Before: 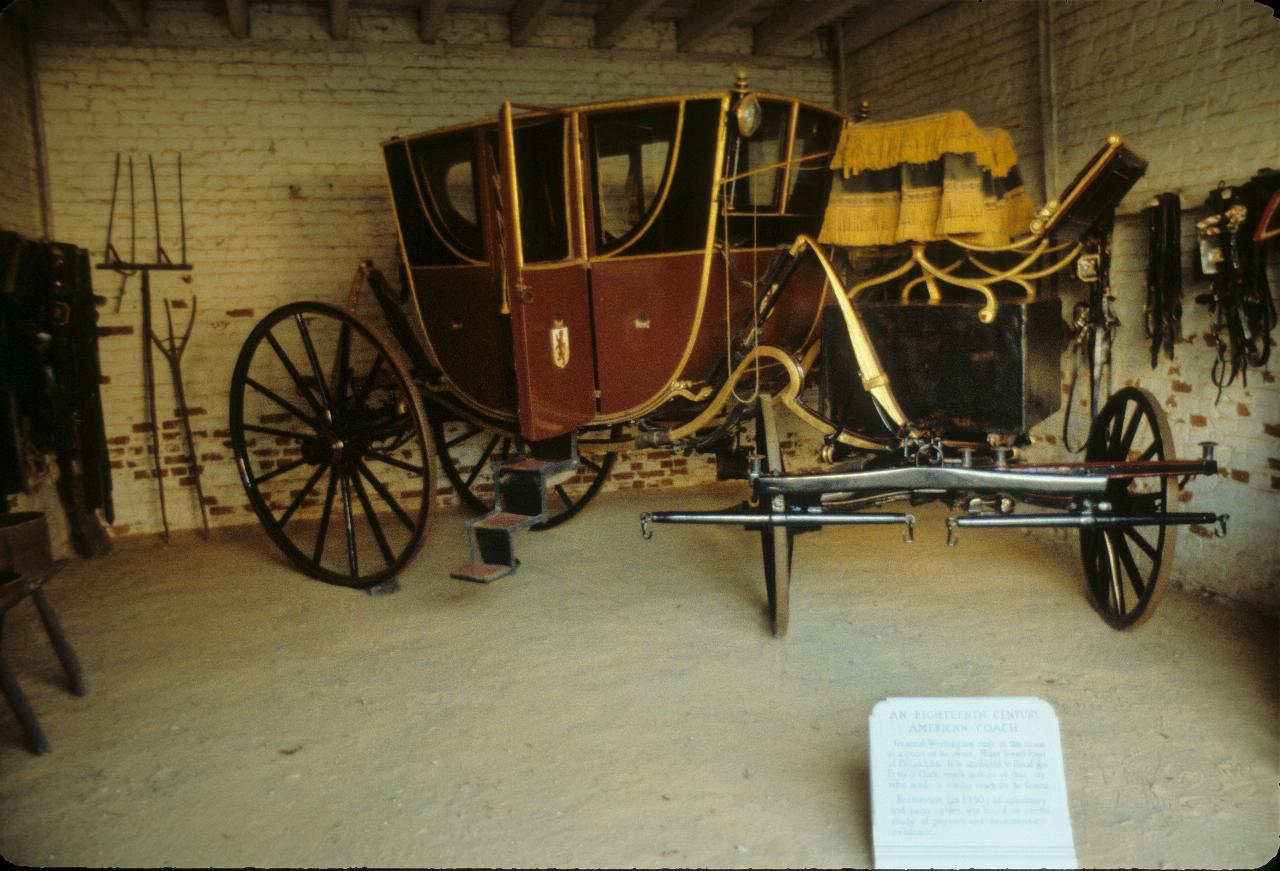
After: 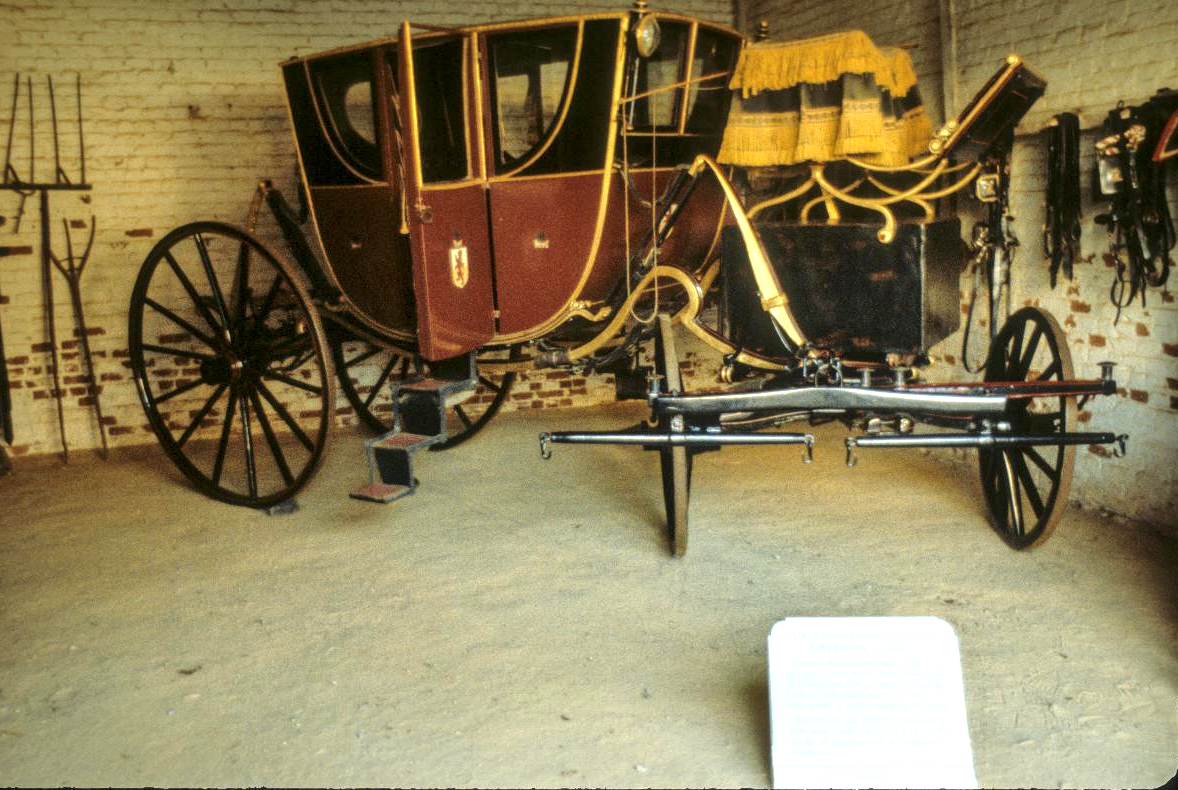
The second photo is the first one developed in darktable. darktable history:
exposure: black level correction 0, exposure 0.698 EV, compensate highlight preservation false
local contrast: on, module defaults
shadows and highlights: soften with gaussian
crop and rotate: left 7.964%, top 9.212%
